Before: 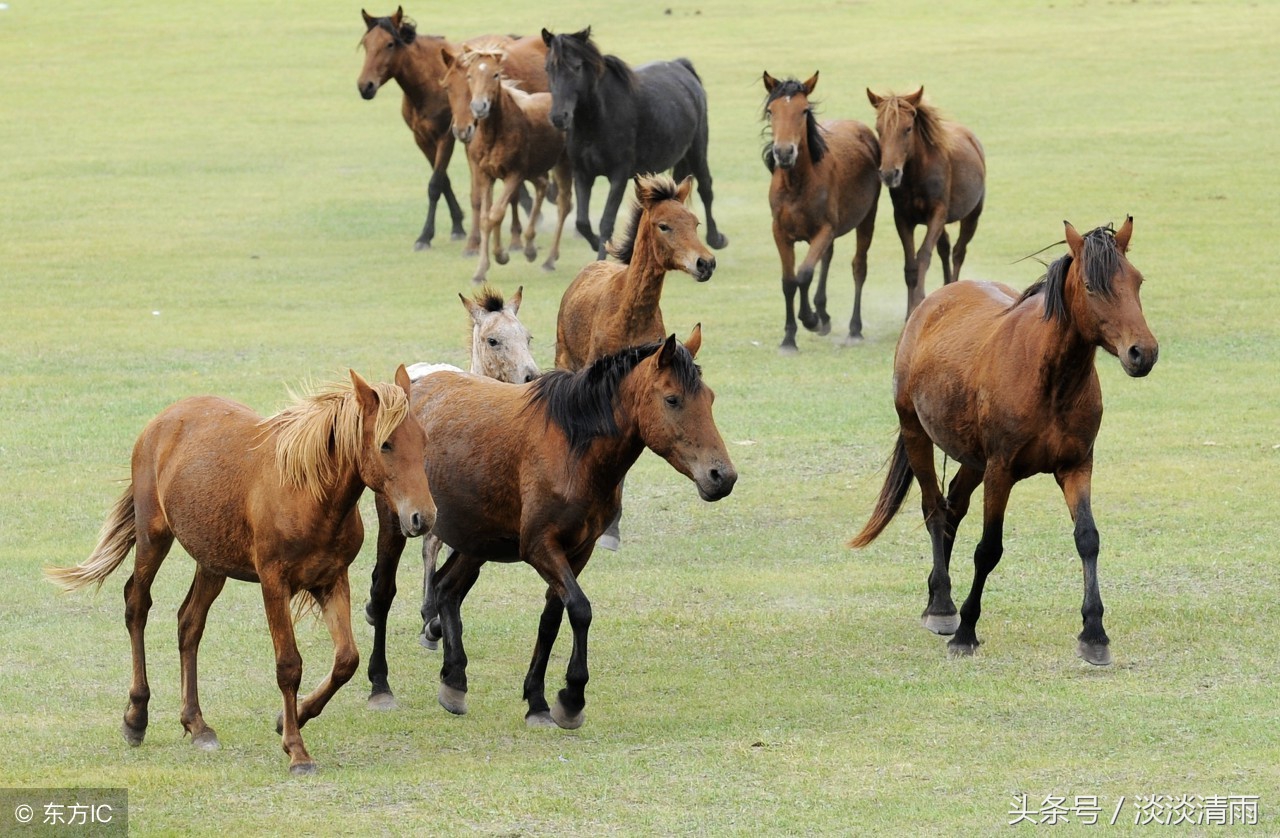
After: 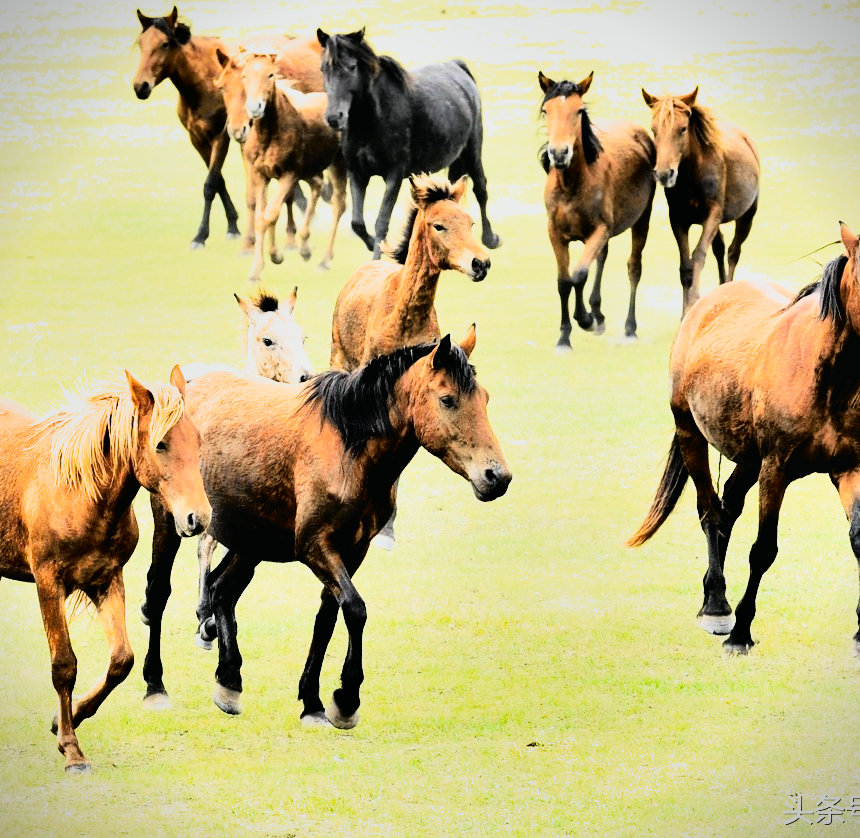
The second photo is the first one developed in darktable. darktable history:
crop and rotate: left 17.64%, right 15.146%
vignetting: fall-off start 100.55%
filmic rgb: black relative exposure -4.02 EV, white relative exposure 2.99 EV, hardness 3, contrast 1.484
exposure: exposure 1.21 EV, compensate exposure bias true, compensate highlight preservation false
tone curve: curves: ch0 [(0, 0.013) (0.129, 0.1) (0.291, 0.375) (0.46, 0.576) (0.667, 0.78) (0.851, 0.903) (0.997, 0.951)]; ch1 [(0, 0) (0.353, 0.344) (0.45, 0.46) (0.498, 0.495) (0.528, 0.531) (0.563, 0.566) (0.592, 0.609) (0.657, 0.672) (1, 1)]; ch2 [(0, 0) (0.333, 0.346) (0.375, 0.375) (0.427, 0.44) (0.5, 0.501) (0.505, 0.505) (0.544, 0.573) (0.576, 0.615) (0.612, 0.644) (0.66, 0.715) (1, 1)], color space Lab, independent channels, preserve colors none
shadows and highlights: shadows 76.16, highlights -60.98, soften with gaussian
